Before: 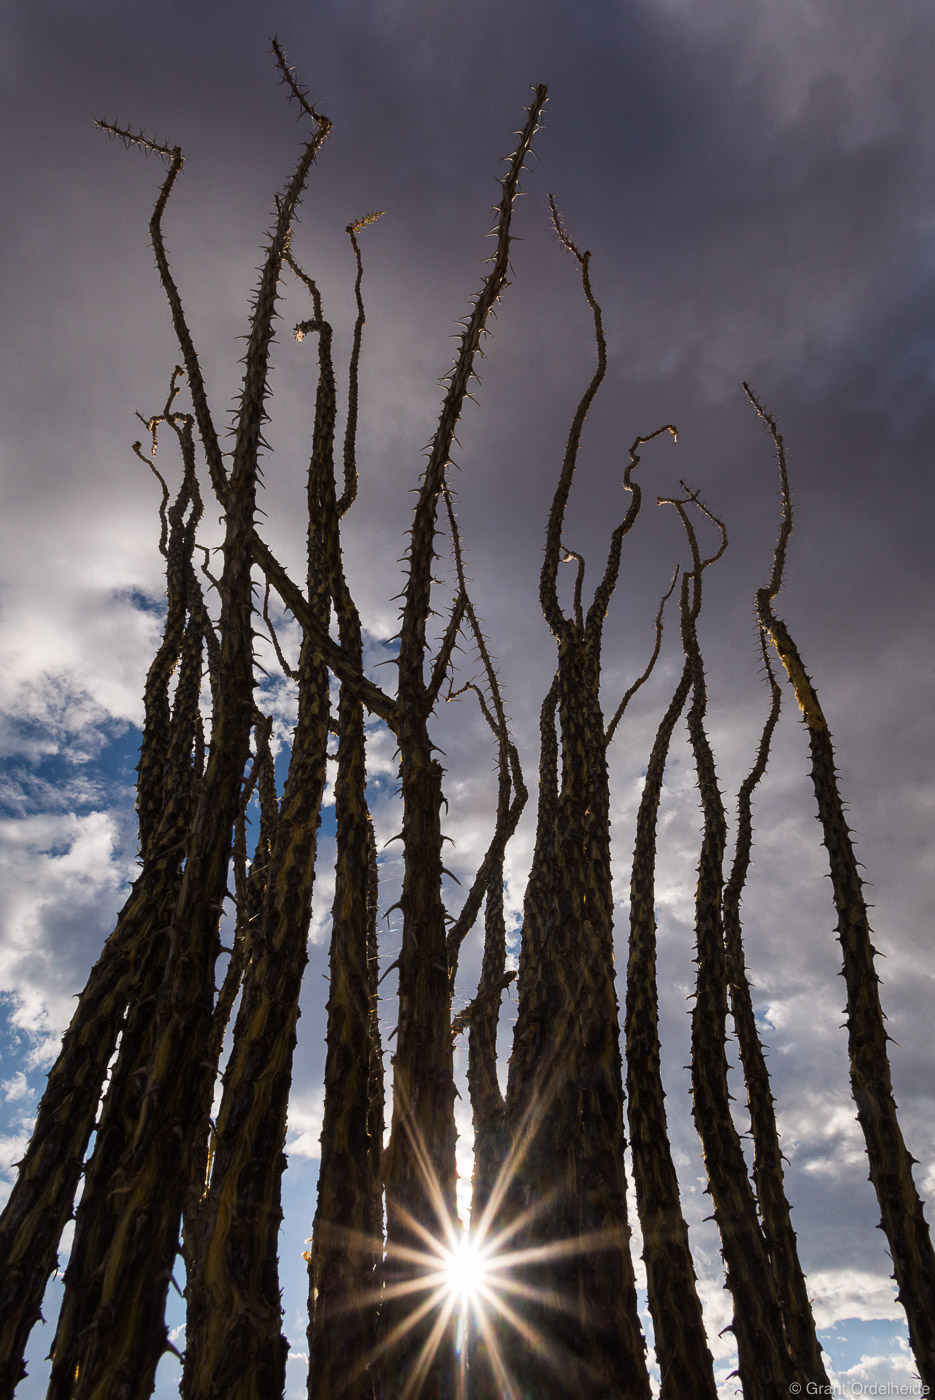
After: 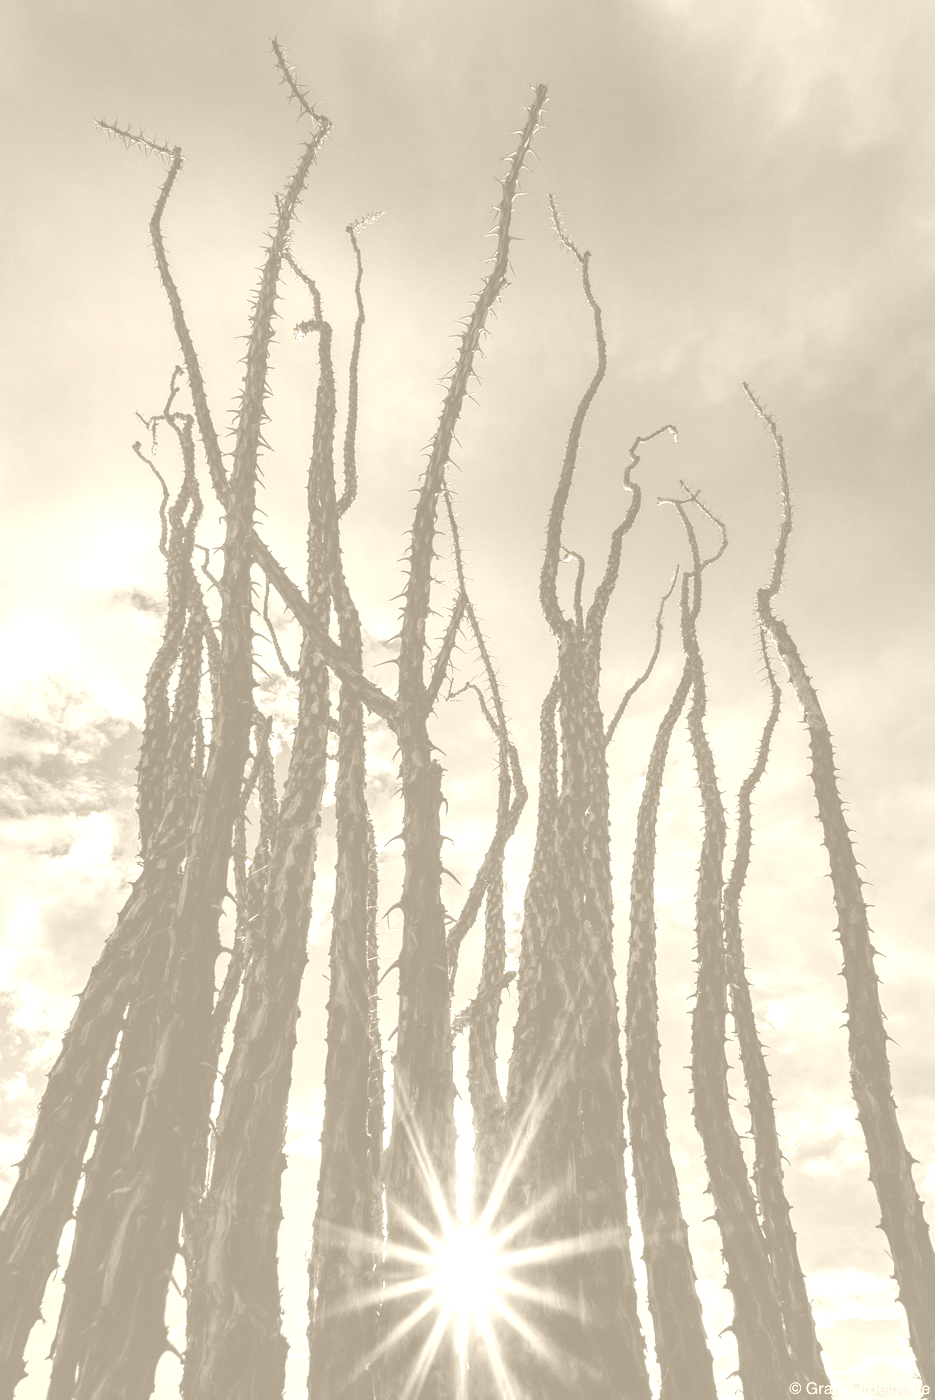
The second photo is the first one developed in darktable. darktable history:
local contrast: detail 140%
colorize: hue 36°, saturation 71%, lightness 80.79%
filmic rgb: black relative exposure -7.65 EV, white relative exposure 4.56 EV, hardness 3.61
